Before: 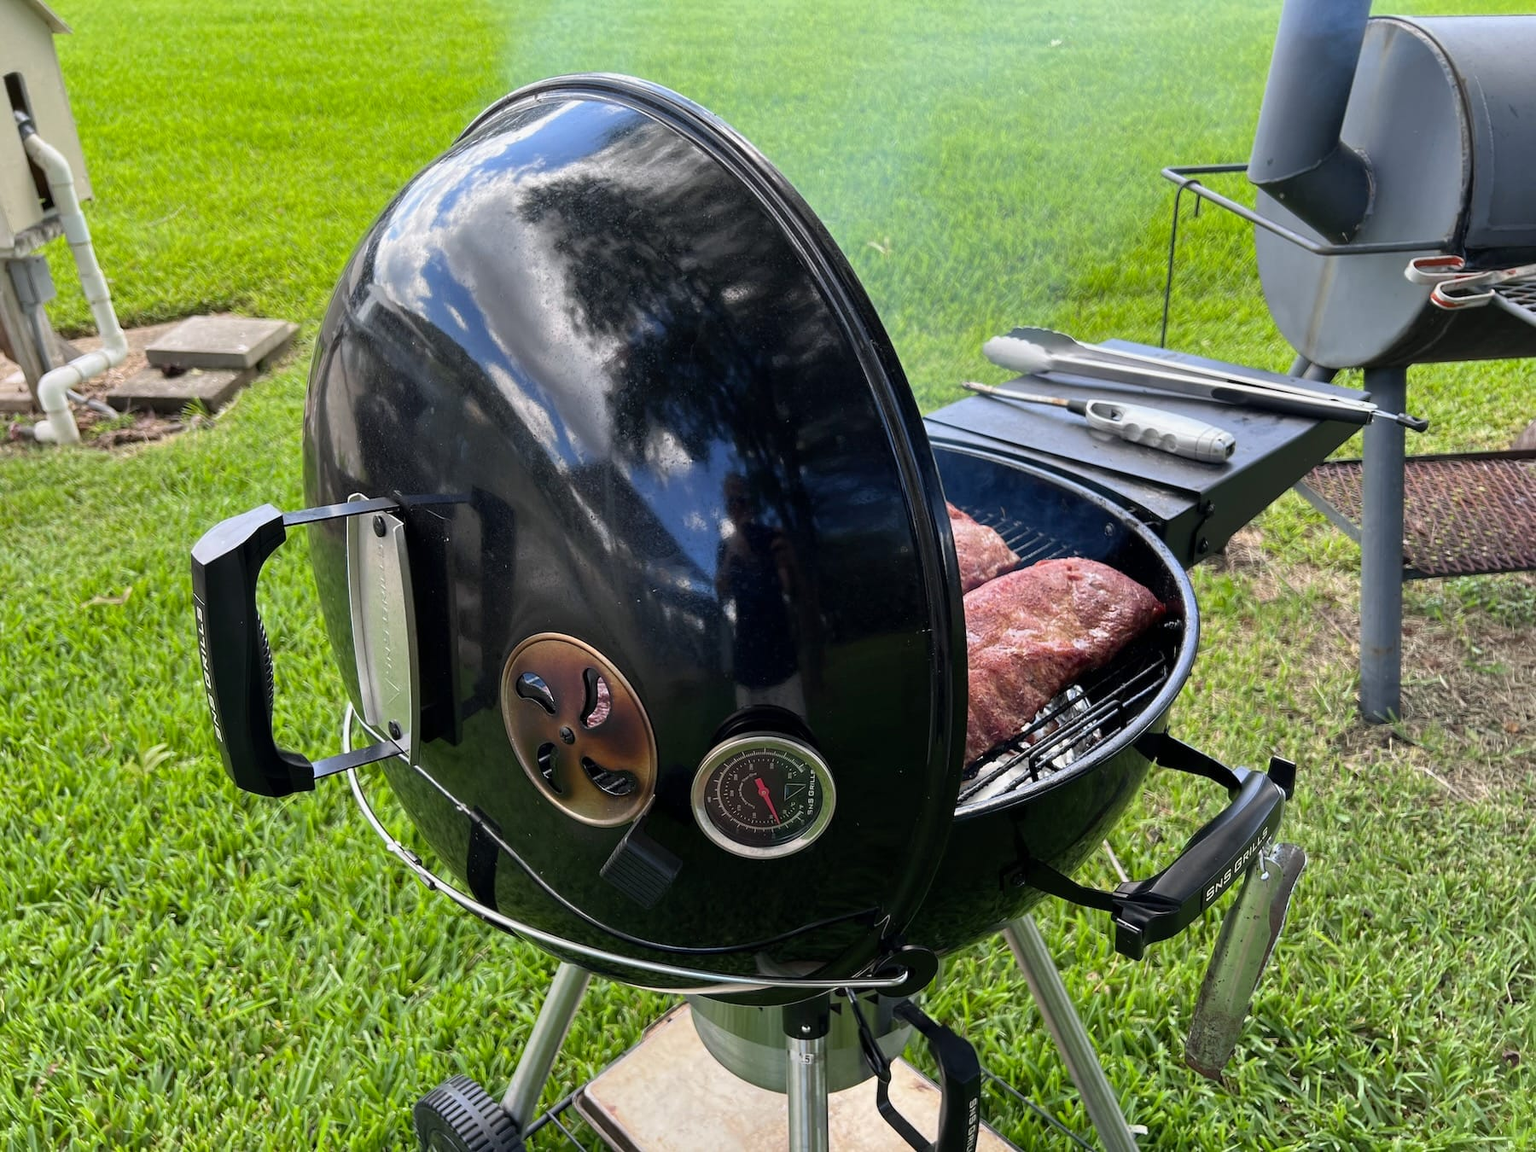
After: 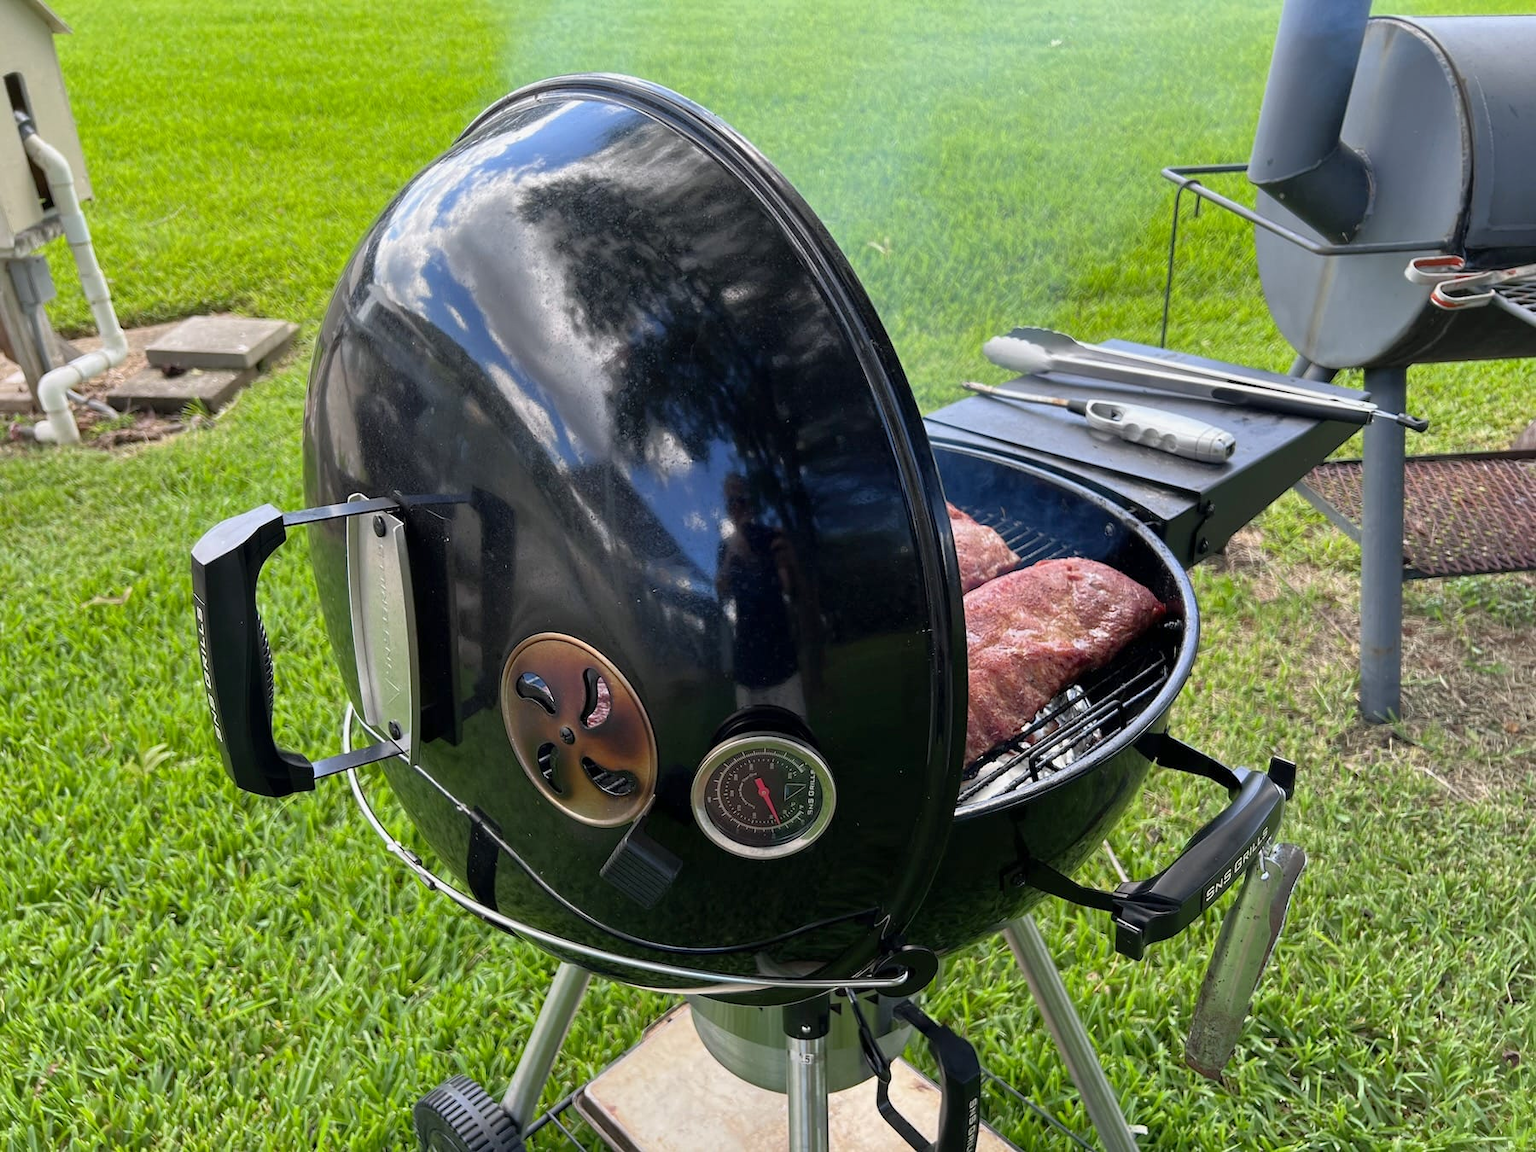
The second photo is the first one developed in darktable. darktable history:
rgb curve: curves: ch0 [(0, 0) (0.053, 0.068) (0.122, 0.128) (1, 1)]
exposure: exposure -0.01 EV, compensate highlight preservation false
